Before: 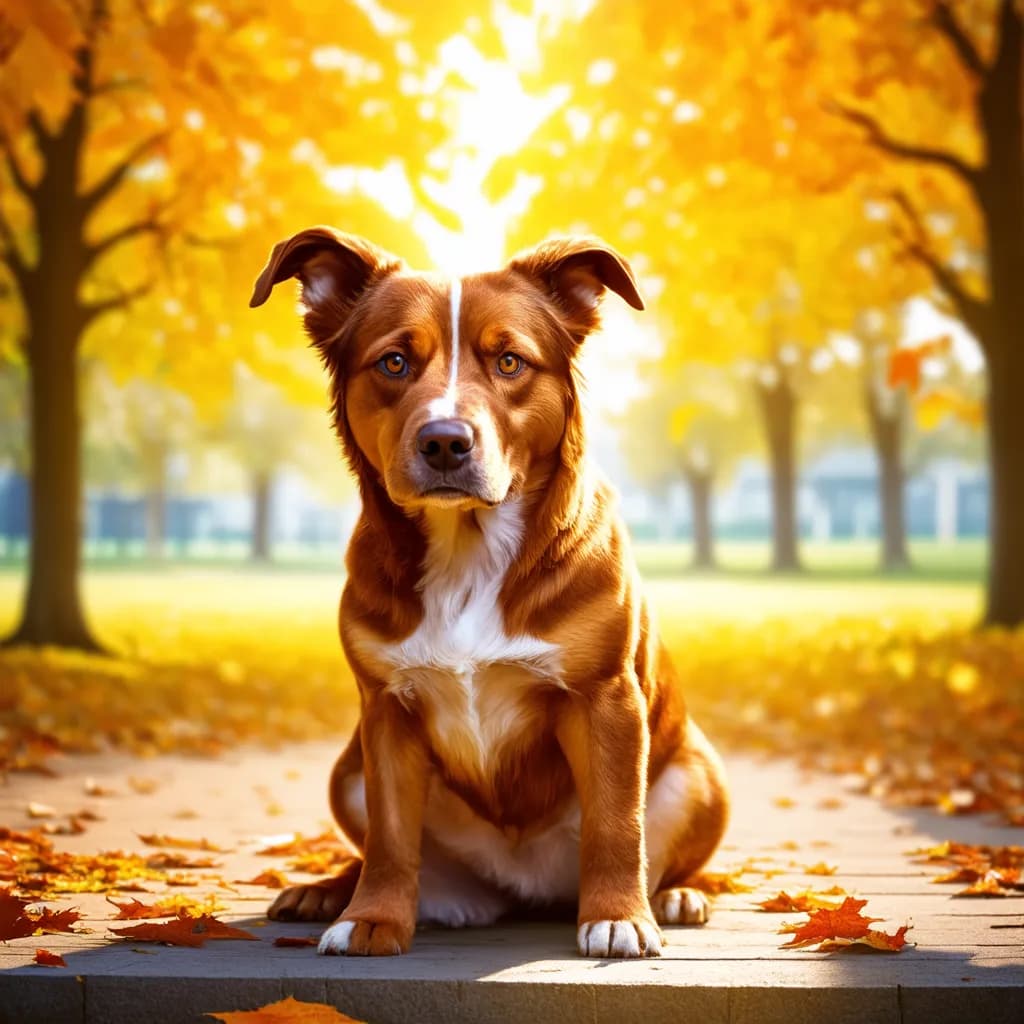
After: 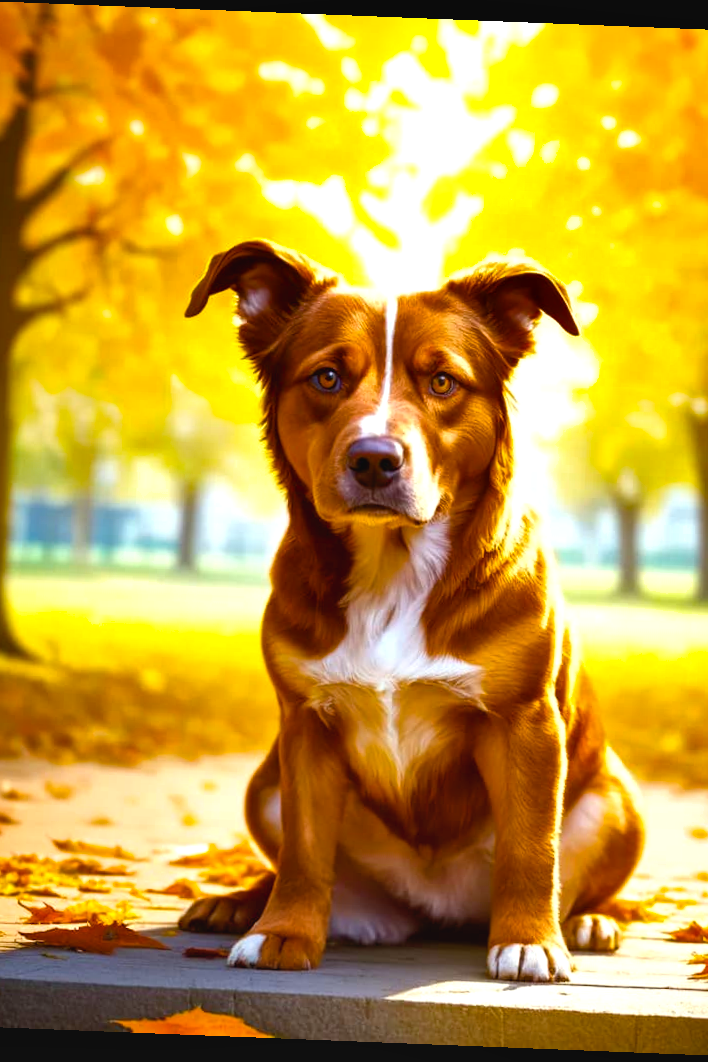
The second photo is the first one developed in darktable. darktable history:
white balance: red 0.978, blue 0.999
color balance rgb: linear chroma grading › global chroma 15%, perceptual saturation grading › global saturation 30%
shadows and highlights: soften with gaussian
contrast brightness saturation: contrast -0.08, brightness -0.04, saturation -0.11
rotate and perspective: rotation 2.27°, automatic cropping off
crop and rotate: left 8.786%, right 24.548%
exposure: black level correction 0.001, exposure 0.5 EV, compensate exposure bias true, compensate highlight preservation false
